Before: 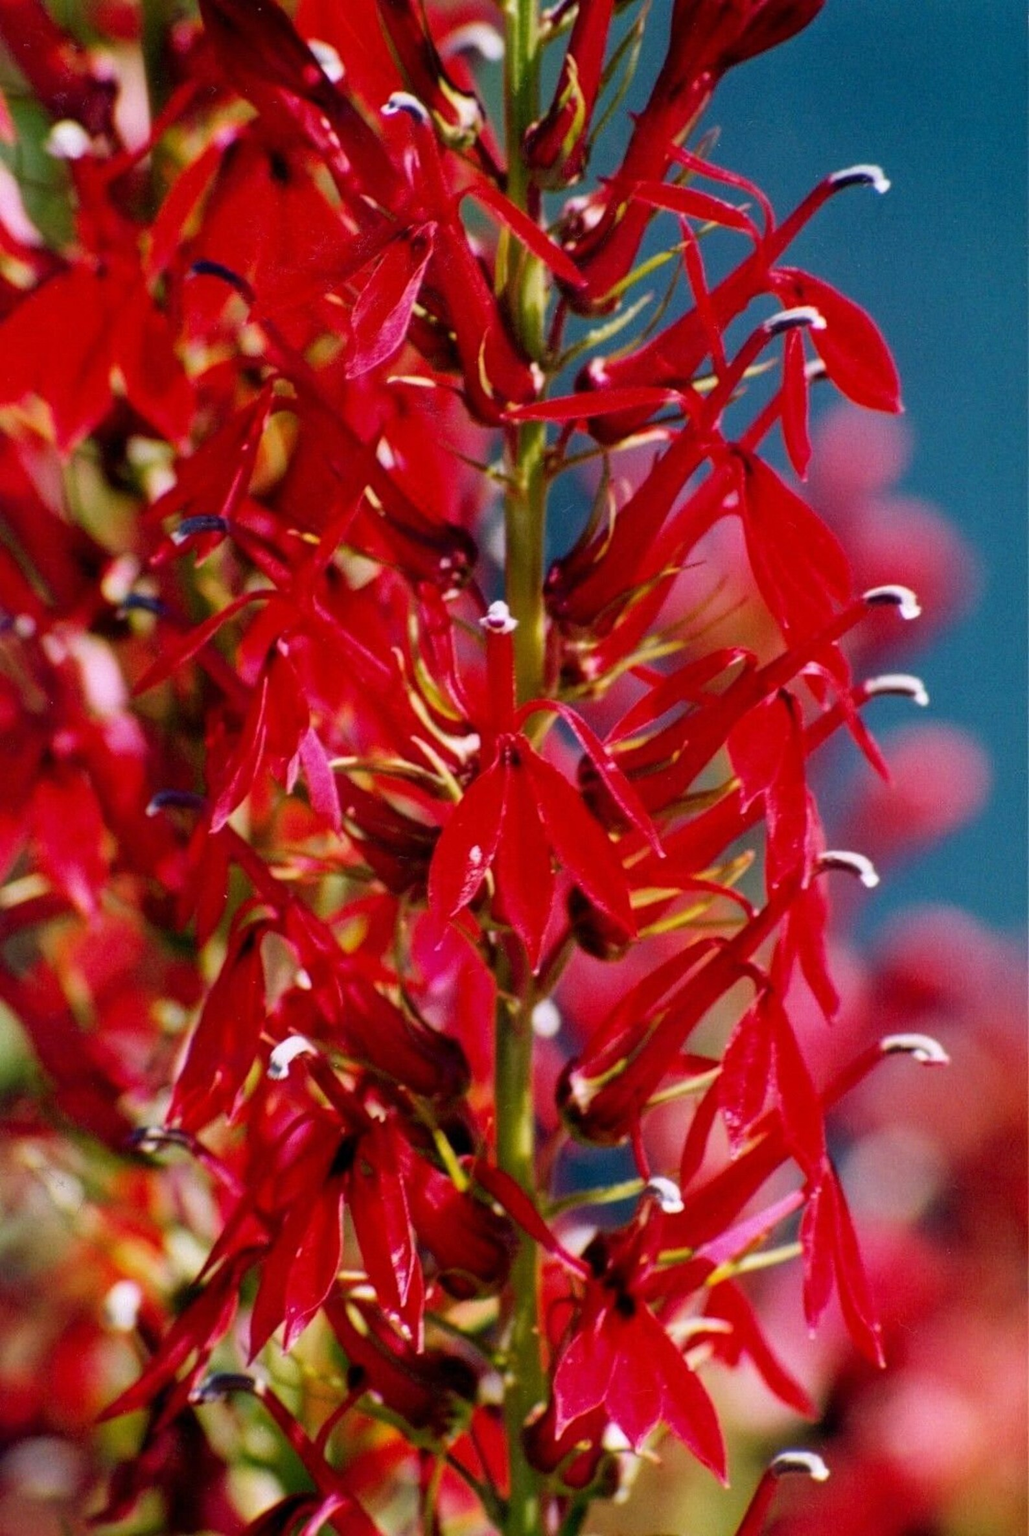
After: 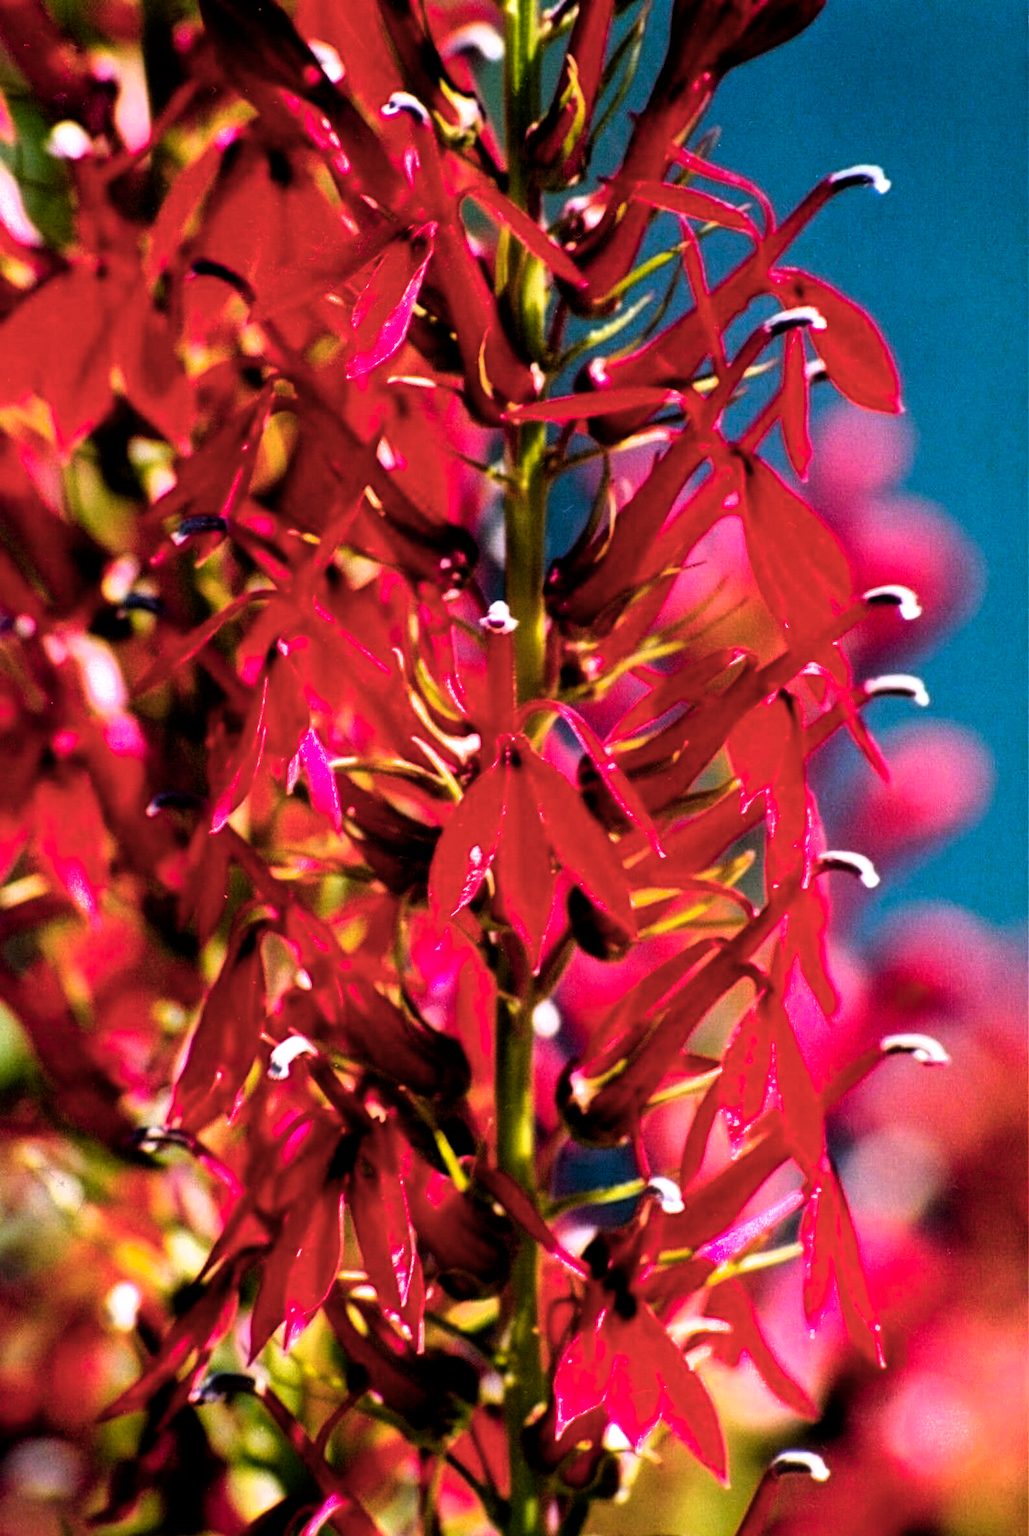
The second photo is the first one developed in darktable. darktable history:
color balance rgb: linear chroma grading › global chroma 15%, perceptual saturation grading › global saturation 30%
filmic rgb: black relative exposure -8.2 EV, white relative exposure 2.2 EV, threshold 3 EV, hardness 7.11, latitude 85.74%, contrast 1.696, highlights saturation mix -4%, shadows ↔ highlights balance -2.69%, color science v5 (2021), contrast in shadows safe, contrast in highlights safe, enable highlight reconstruction true
